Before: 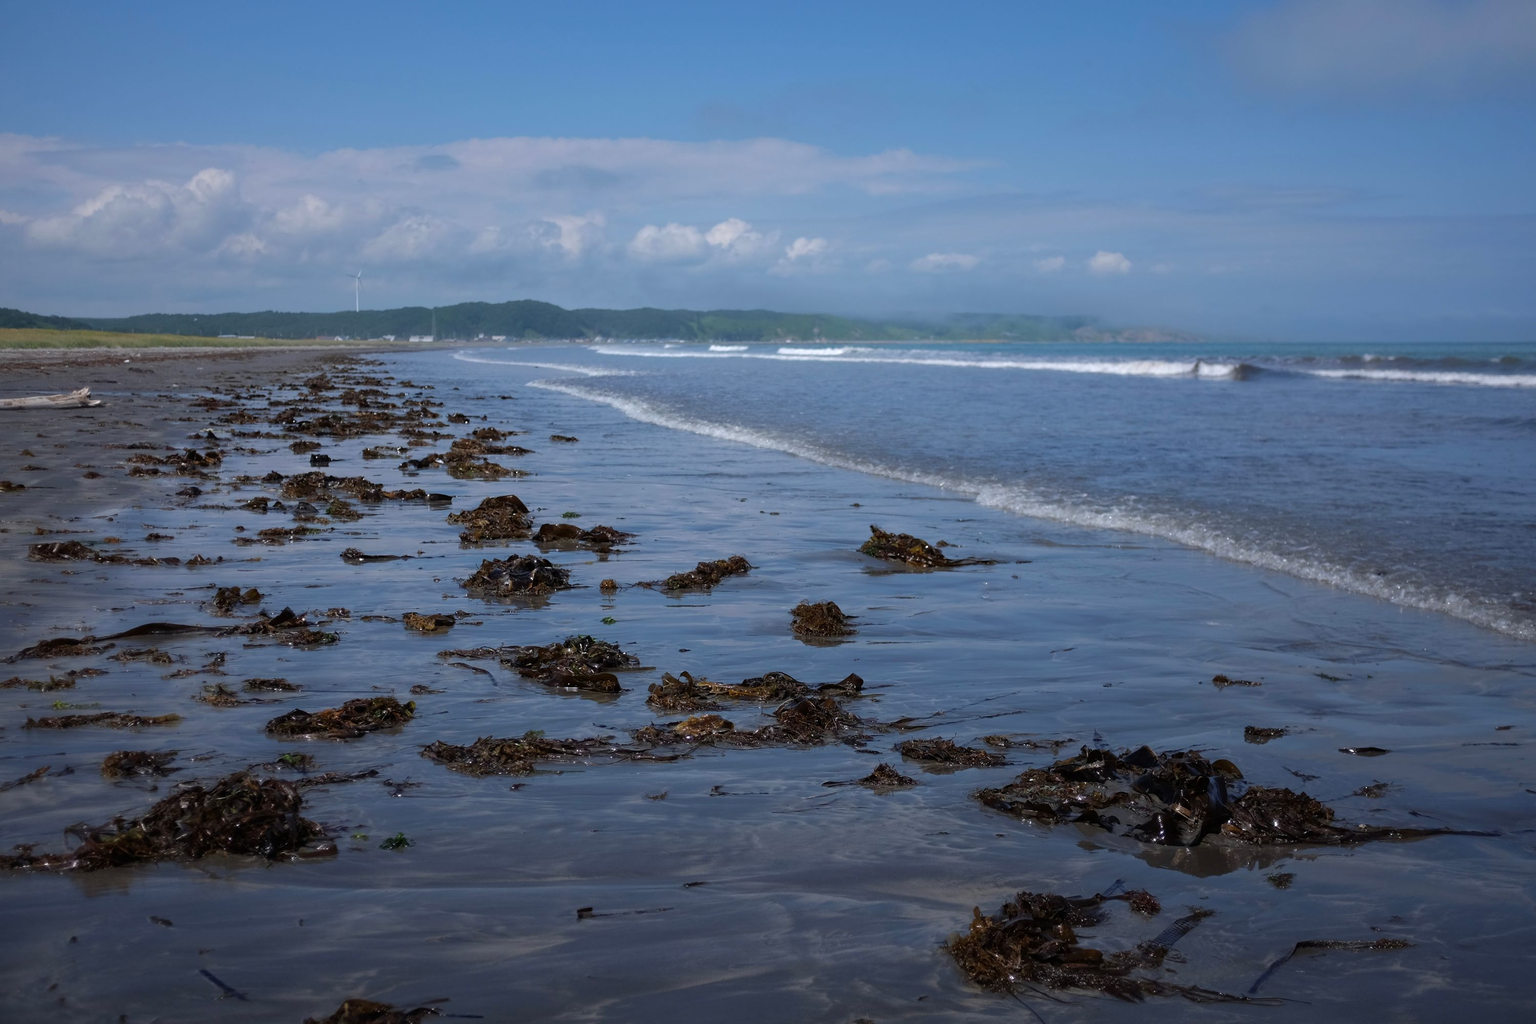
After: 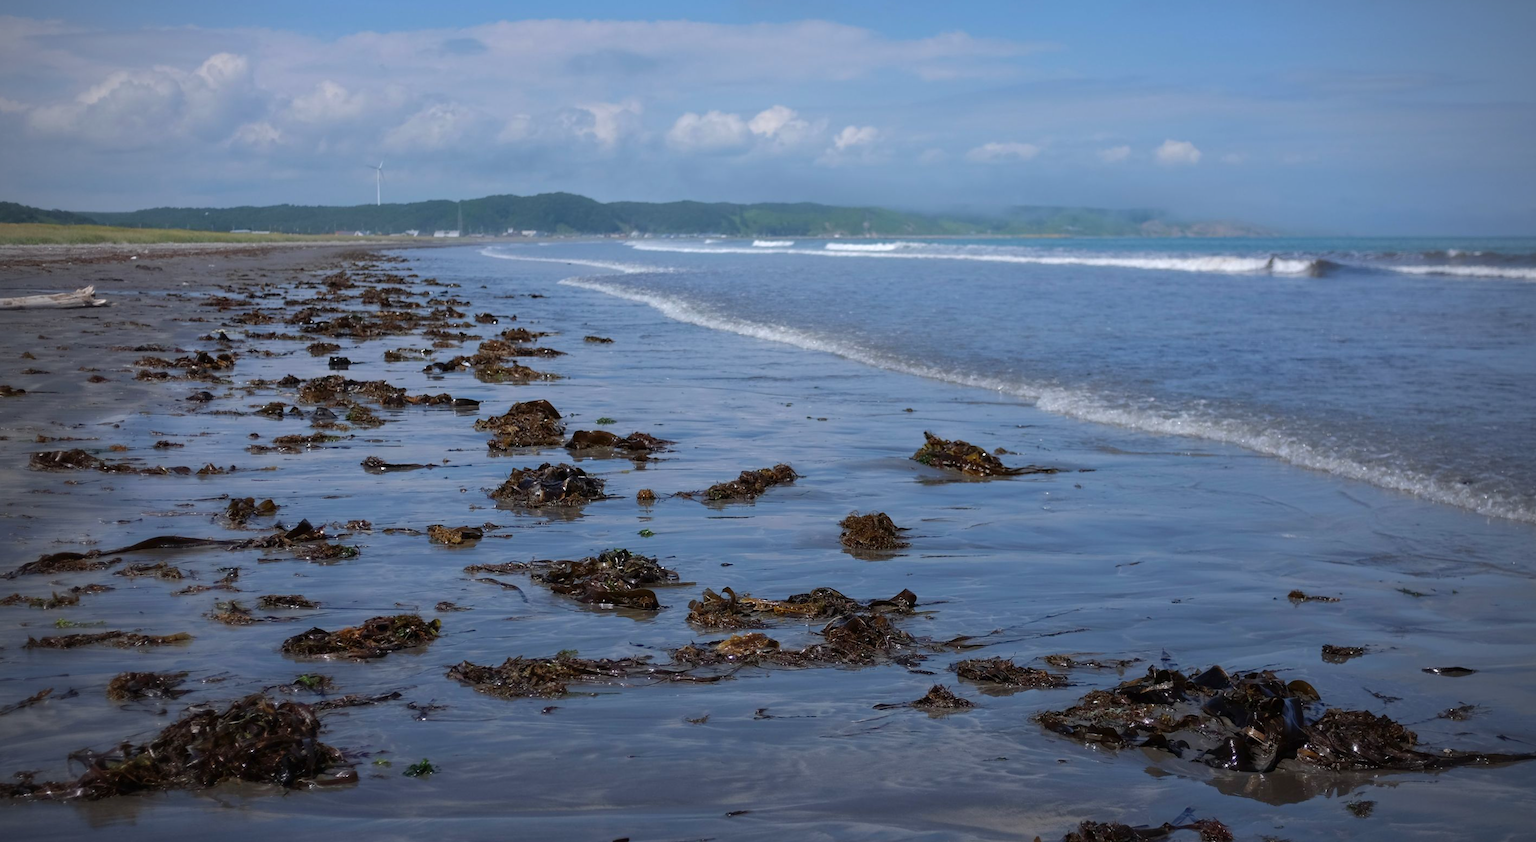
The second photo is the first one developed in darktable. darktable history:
vignetting: fall-off radius 60.9%
crop and rotate: angle 0.054°, top 11.617%, right 5.735%, bottom 10.817%
levels: white 99.98%, levels [0, 0.478, 1]
